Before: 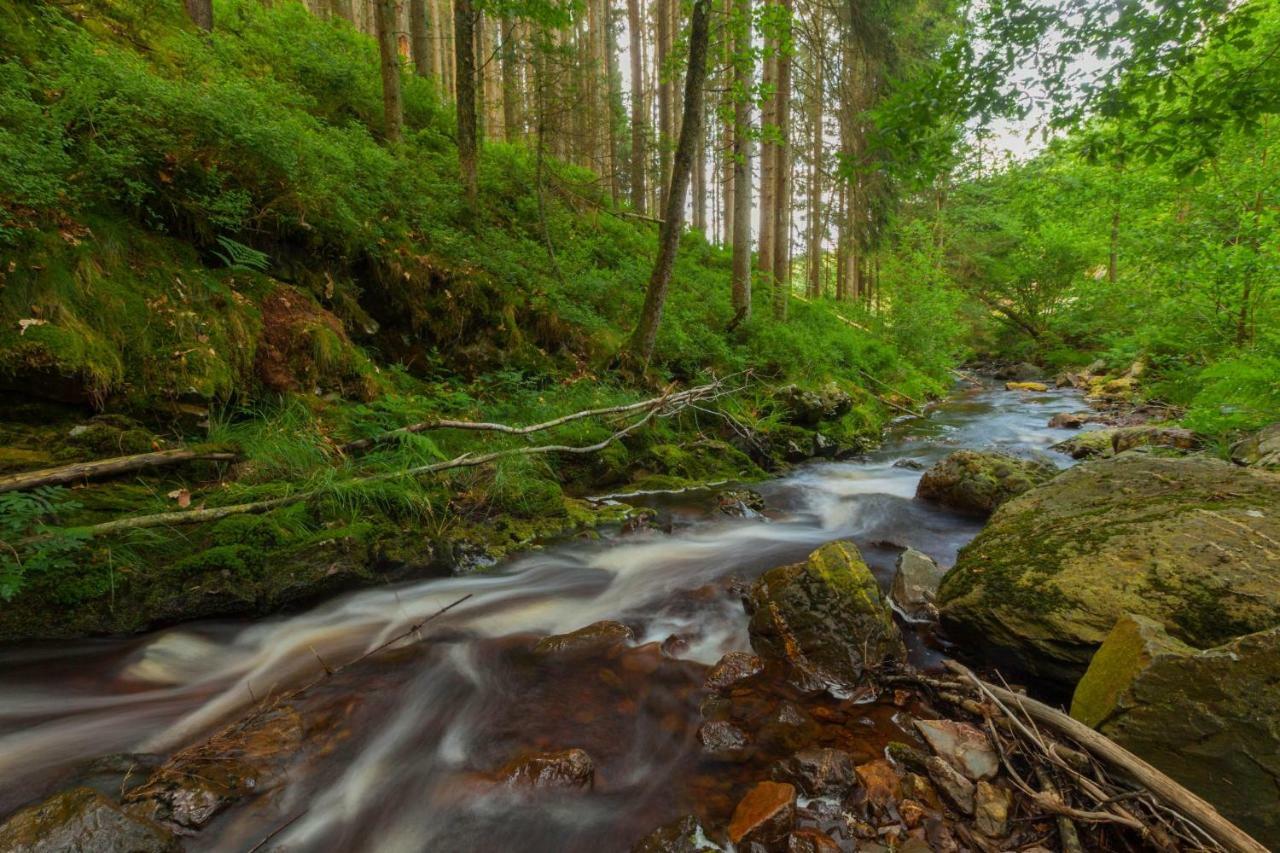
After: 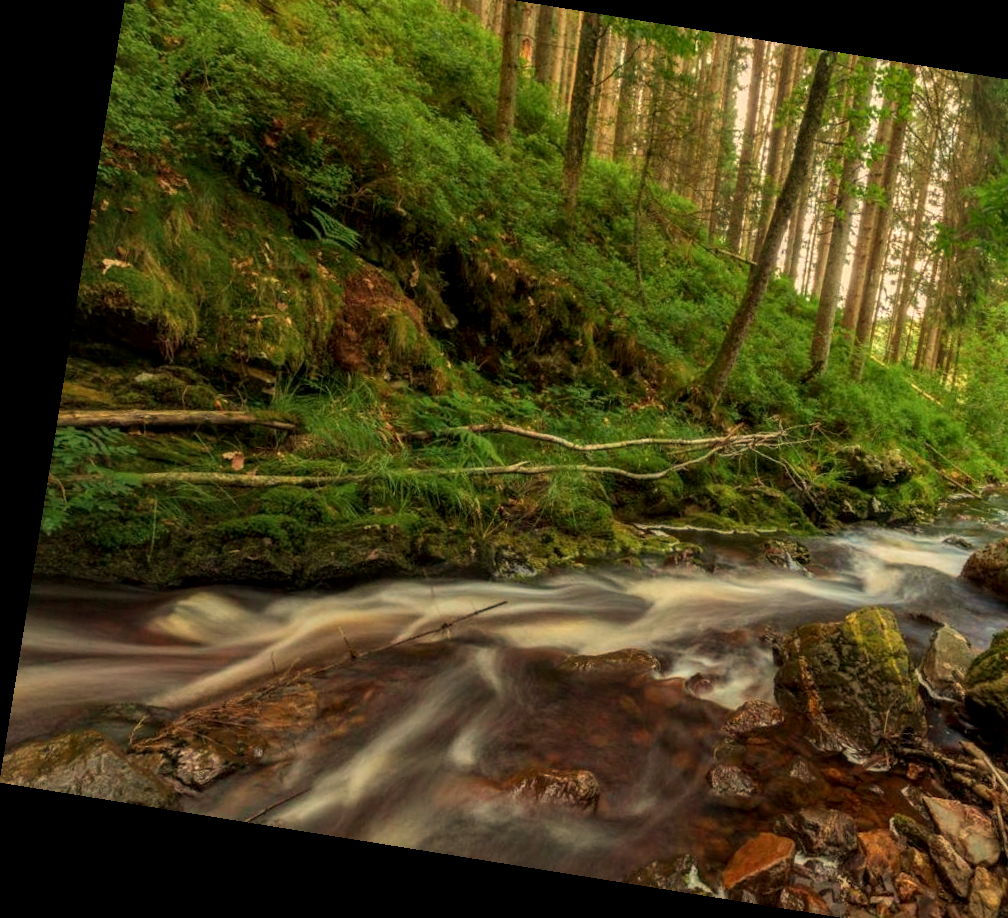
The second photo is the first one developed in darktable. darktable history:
crop: top 5.803%, right 27.864%, bottom 5.804%
local contrast: detail 130%
rotate and perspective: rotation 9.12°, automatic cropping off
velvia: on, module defaults
white balance: red 1.123, blue 0.83
